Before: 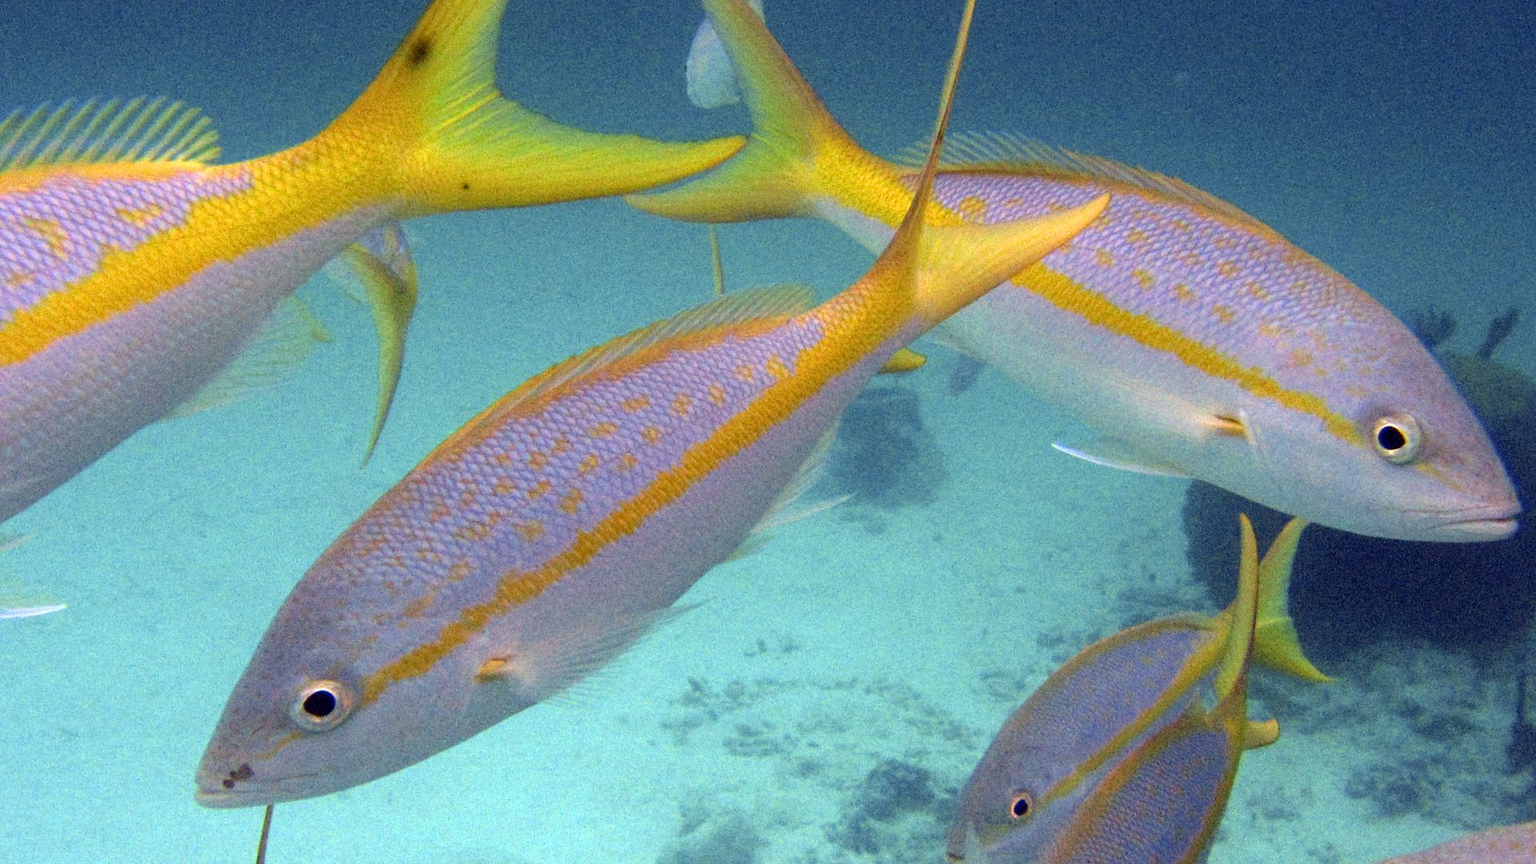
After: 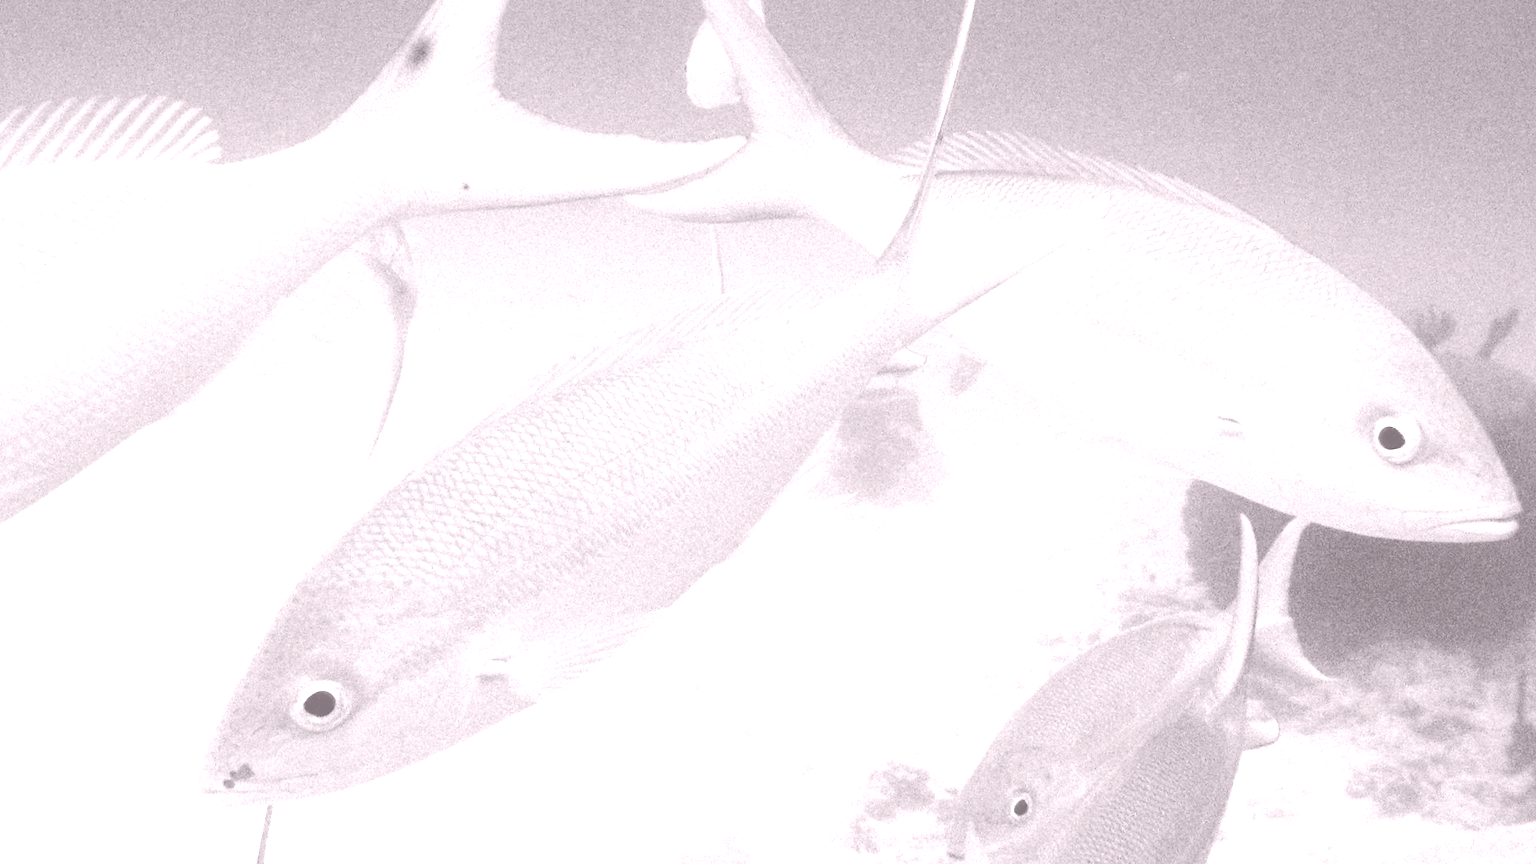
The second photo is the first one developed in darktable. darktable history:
color correction: highlights a* -9.35, highlights b* -23.15
colorize: hue 25.2°, saturation 83%, source mix 82%, lightness 79%, version 1
